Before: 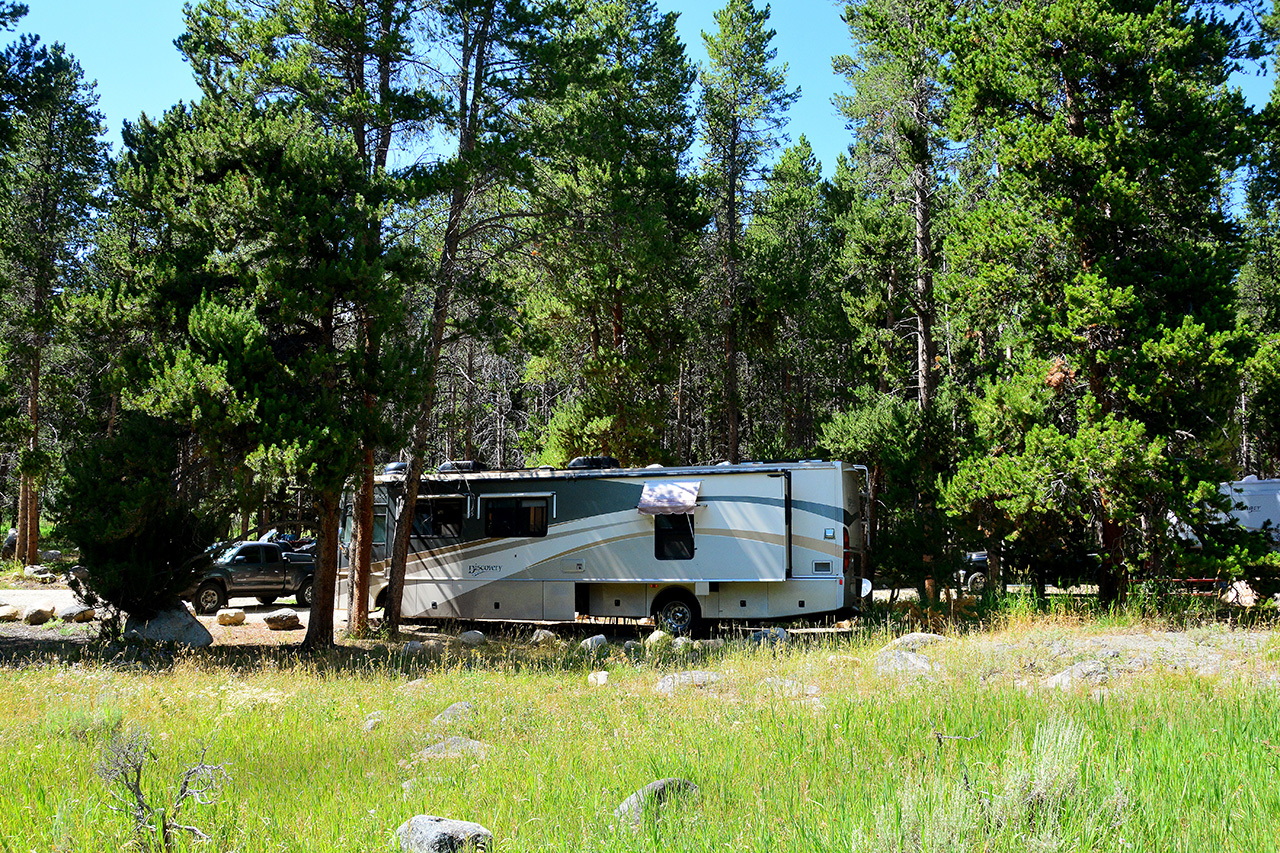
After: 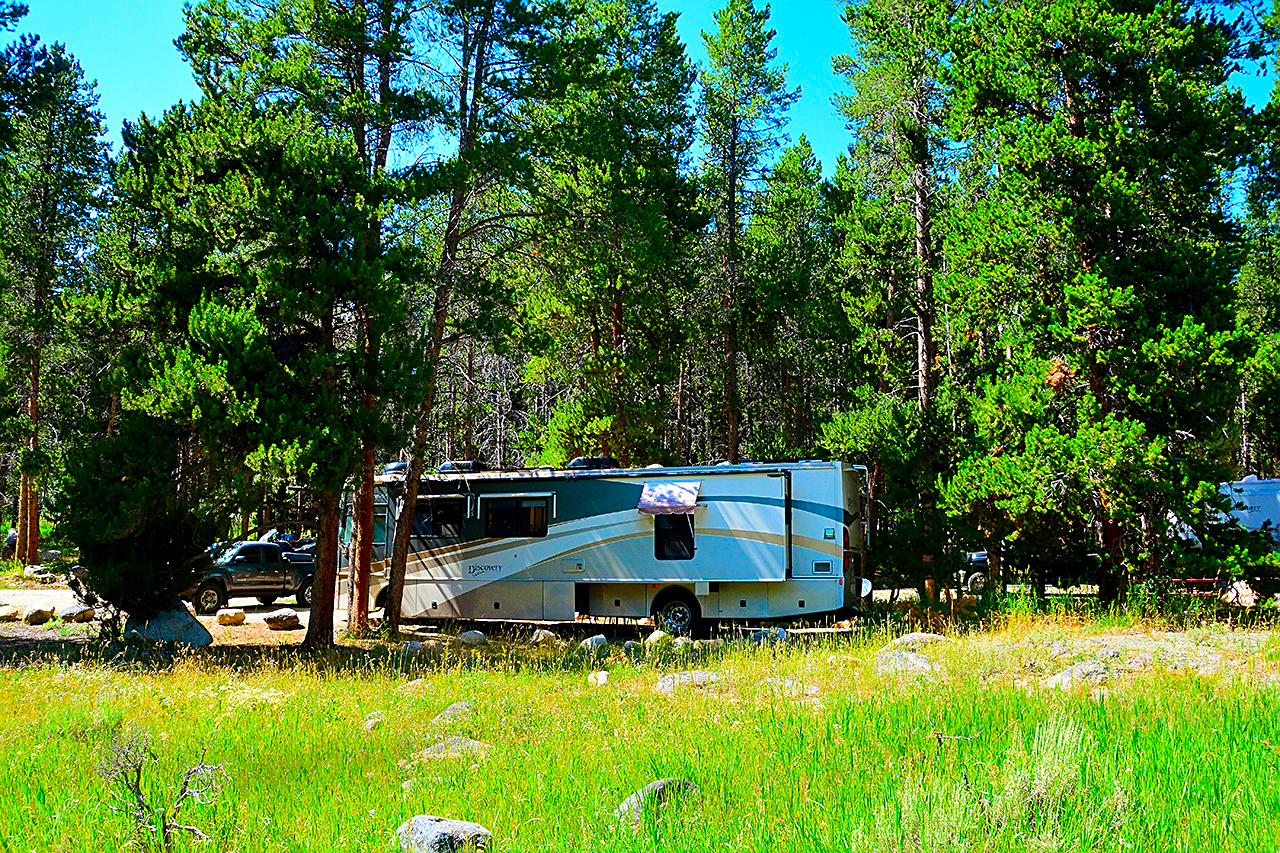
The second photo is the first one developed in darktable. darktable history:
color correction: saturation 1.8
sharpen: on, module defaults
velvia: strength 40%
